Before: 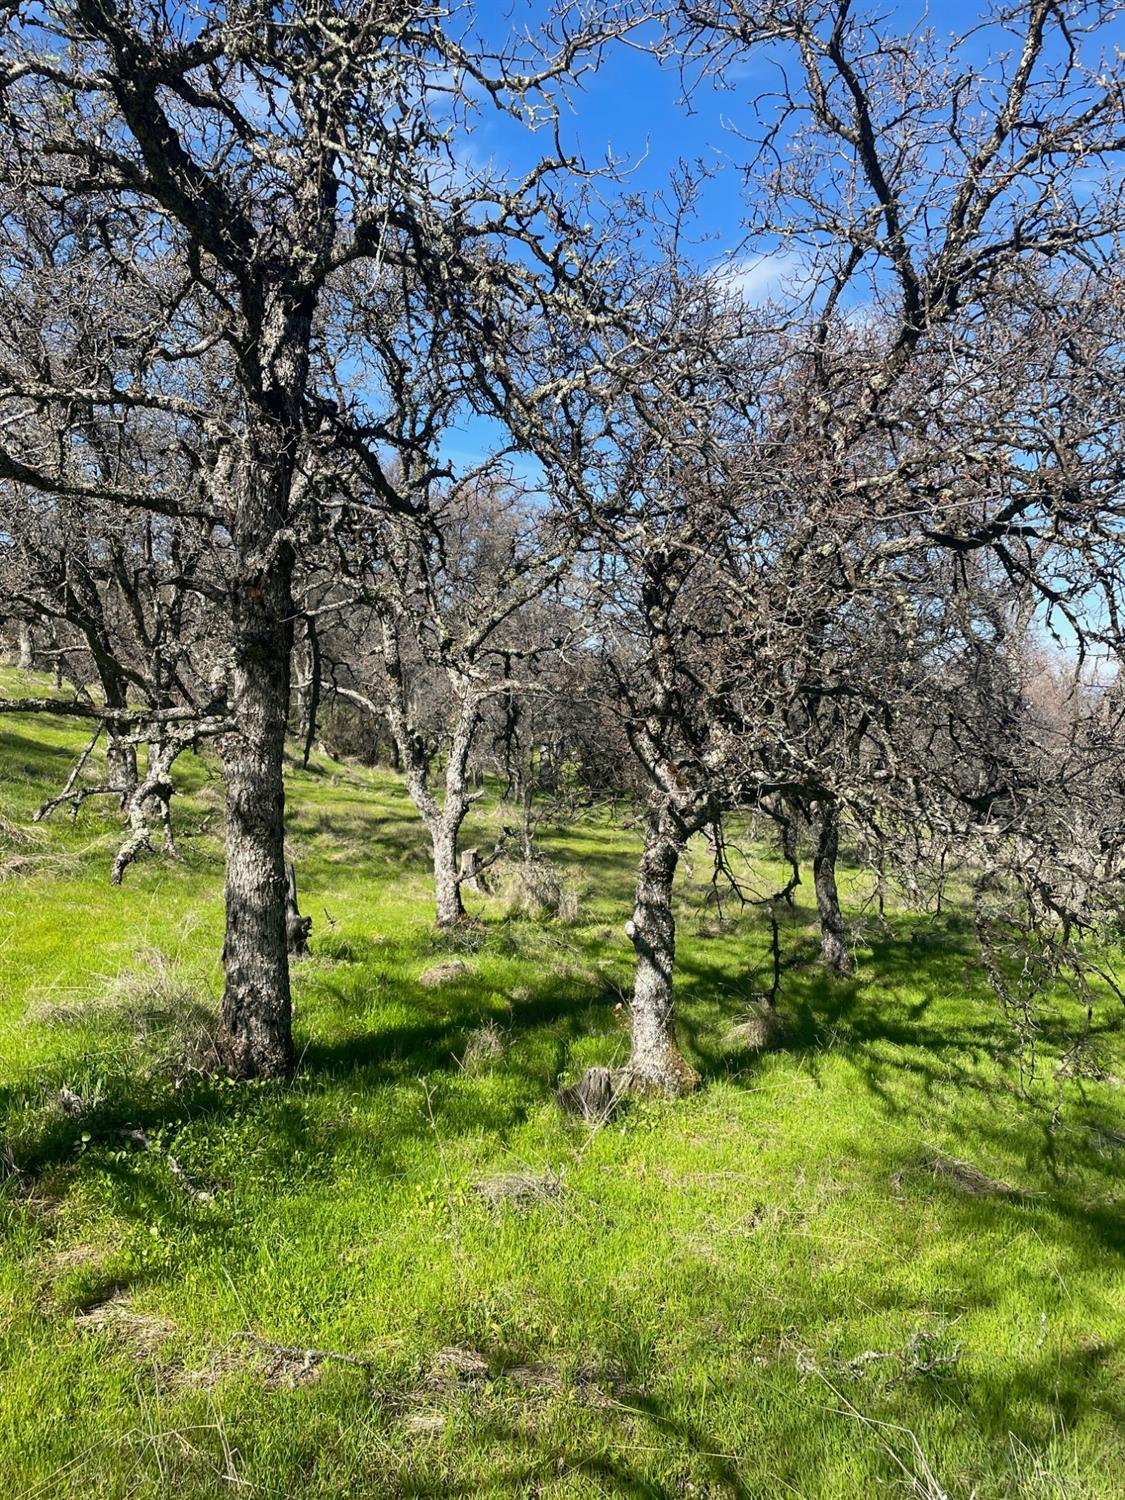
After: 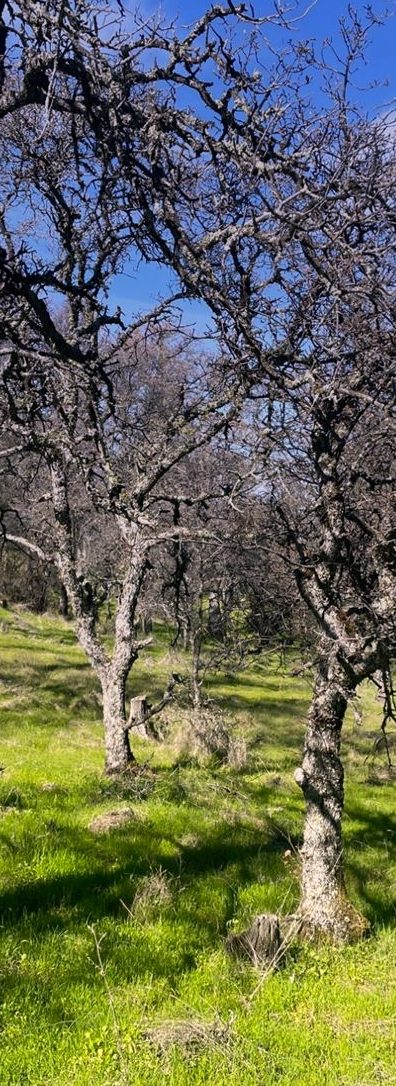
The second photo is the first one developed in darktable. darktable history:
graduated density: hue 238.83°, saturation 50%
tone equalizer: on, module defaults
color correction: highlights a* 5.81, highlights b* 4.84
crop and rotate: left 29.476%, top 10.214%, right 35.32%, bottom 17.333%
